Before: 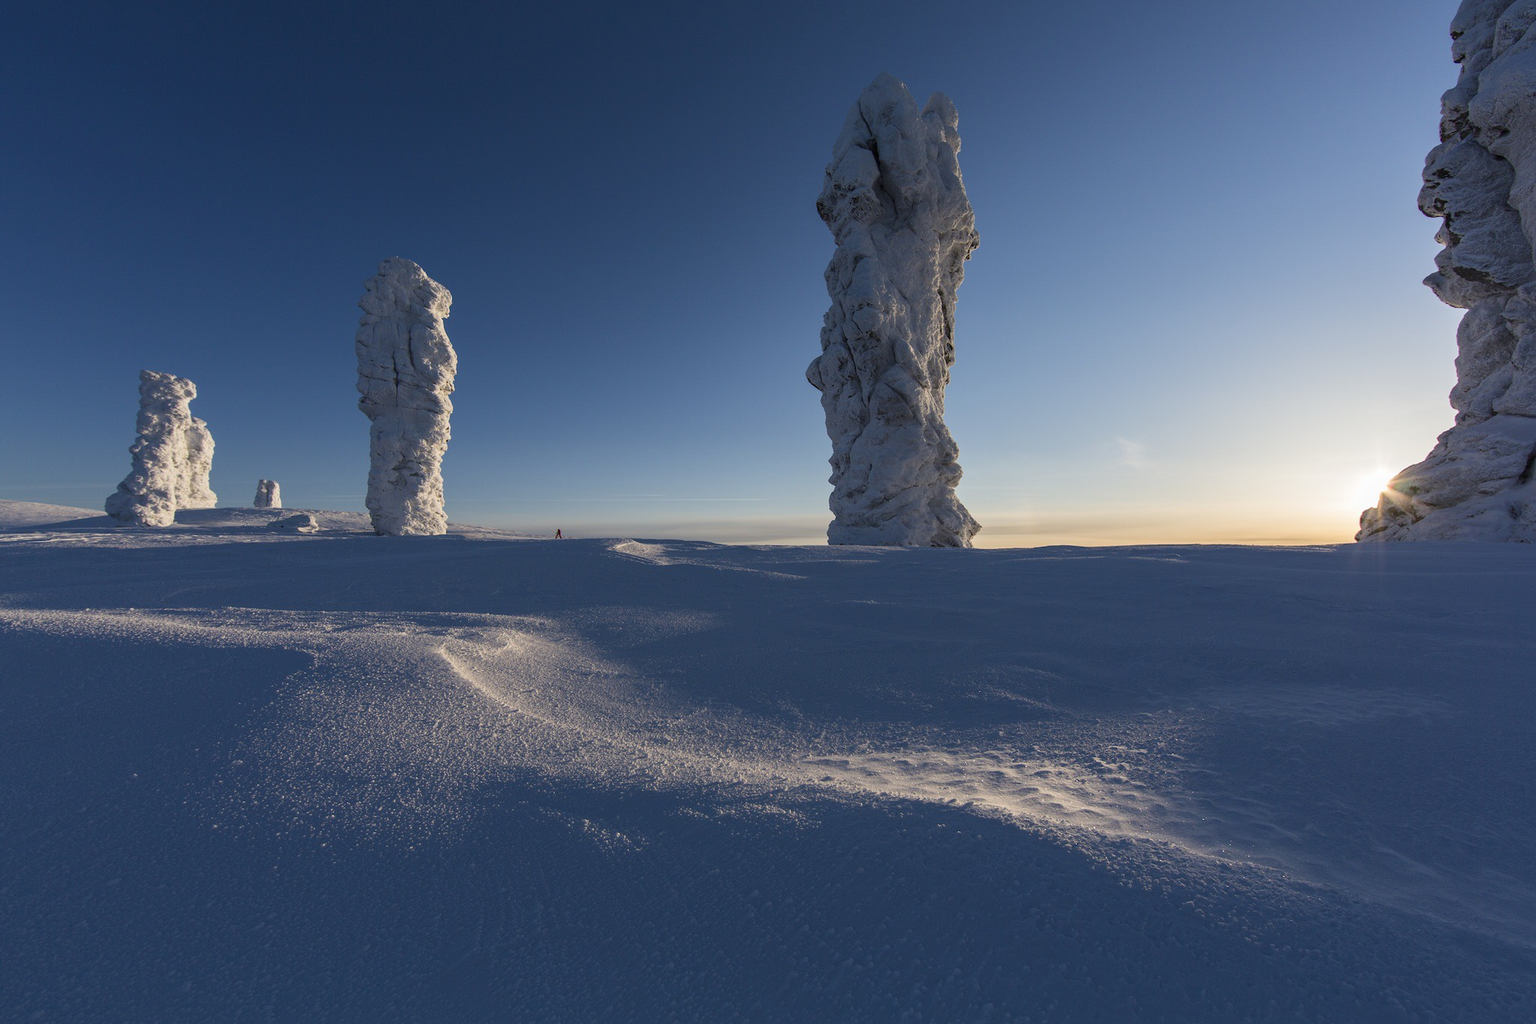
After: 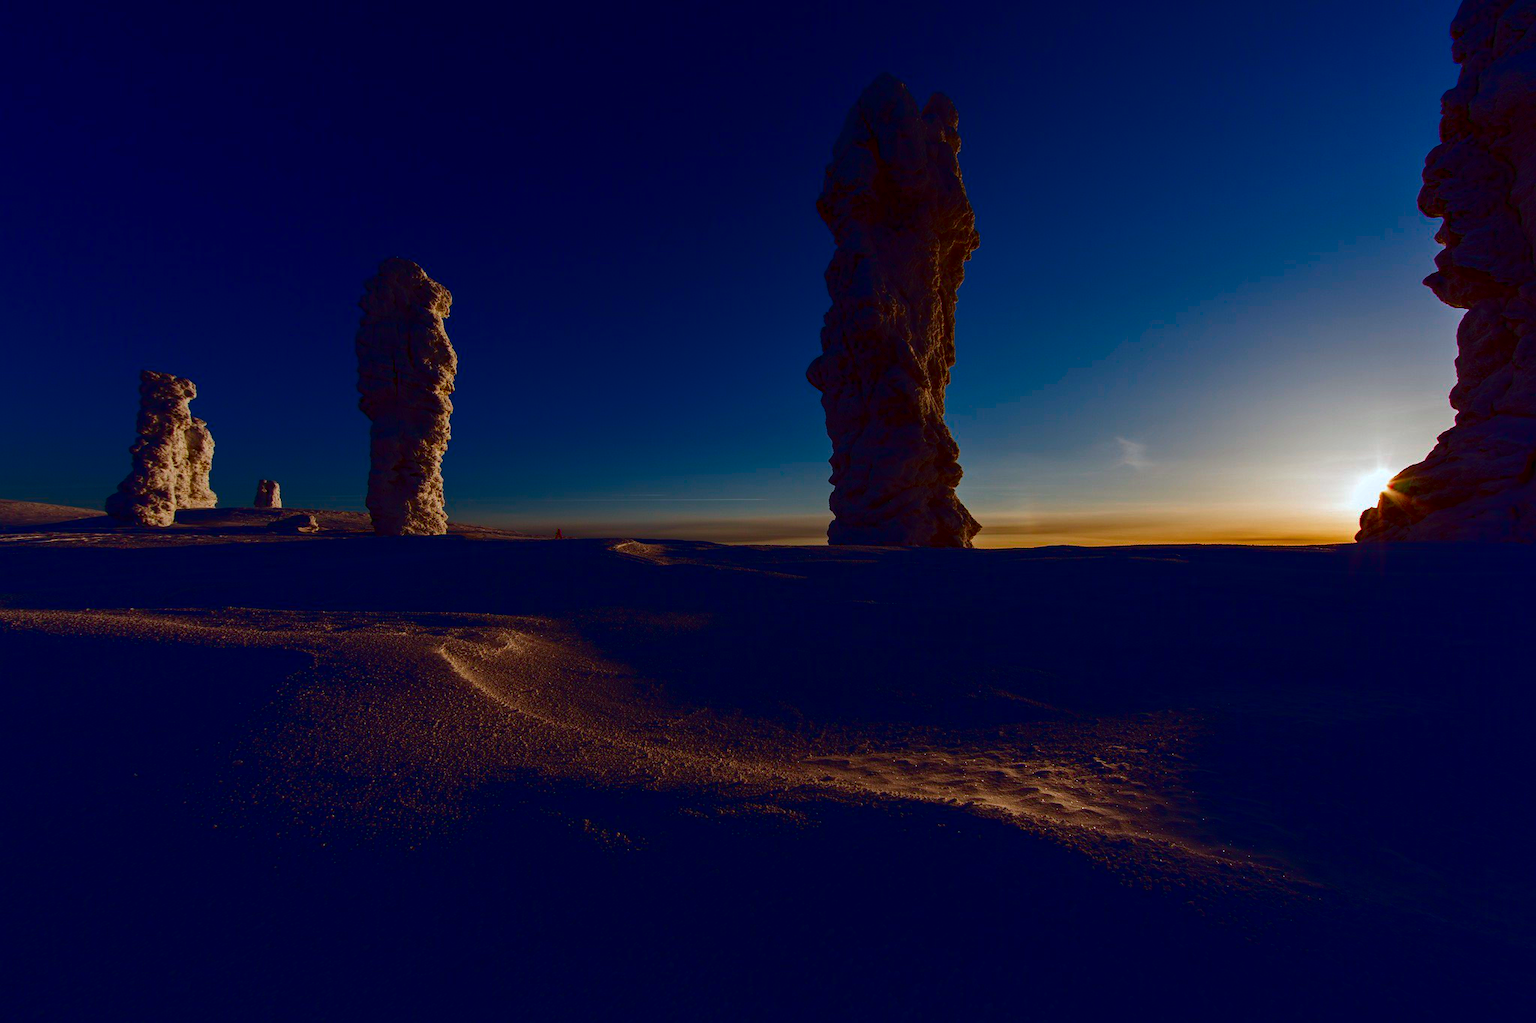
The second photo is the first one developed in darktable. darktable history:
contrast brightness saturation: brightness -1, saturation 1
color correction: highlights a* -5.94, highlights b* 9.48, shadows a* 10.12, shadows b* 23.94
color calibration: illuminant as shot in camera, x 0.358, y 0.373, temperature 4628.91 K
exposure: compensate exposure bias true, compensate highlight preservation false
